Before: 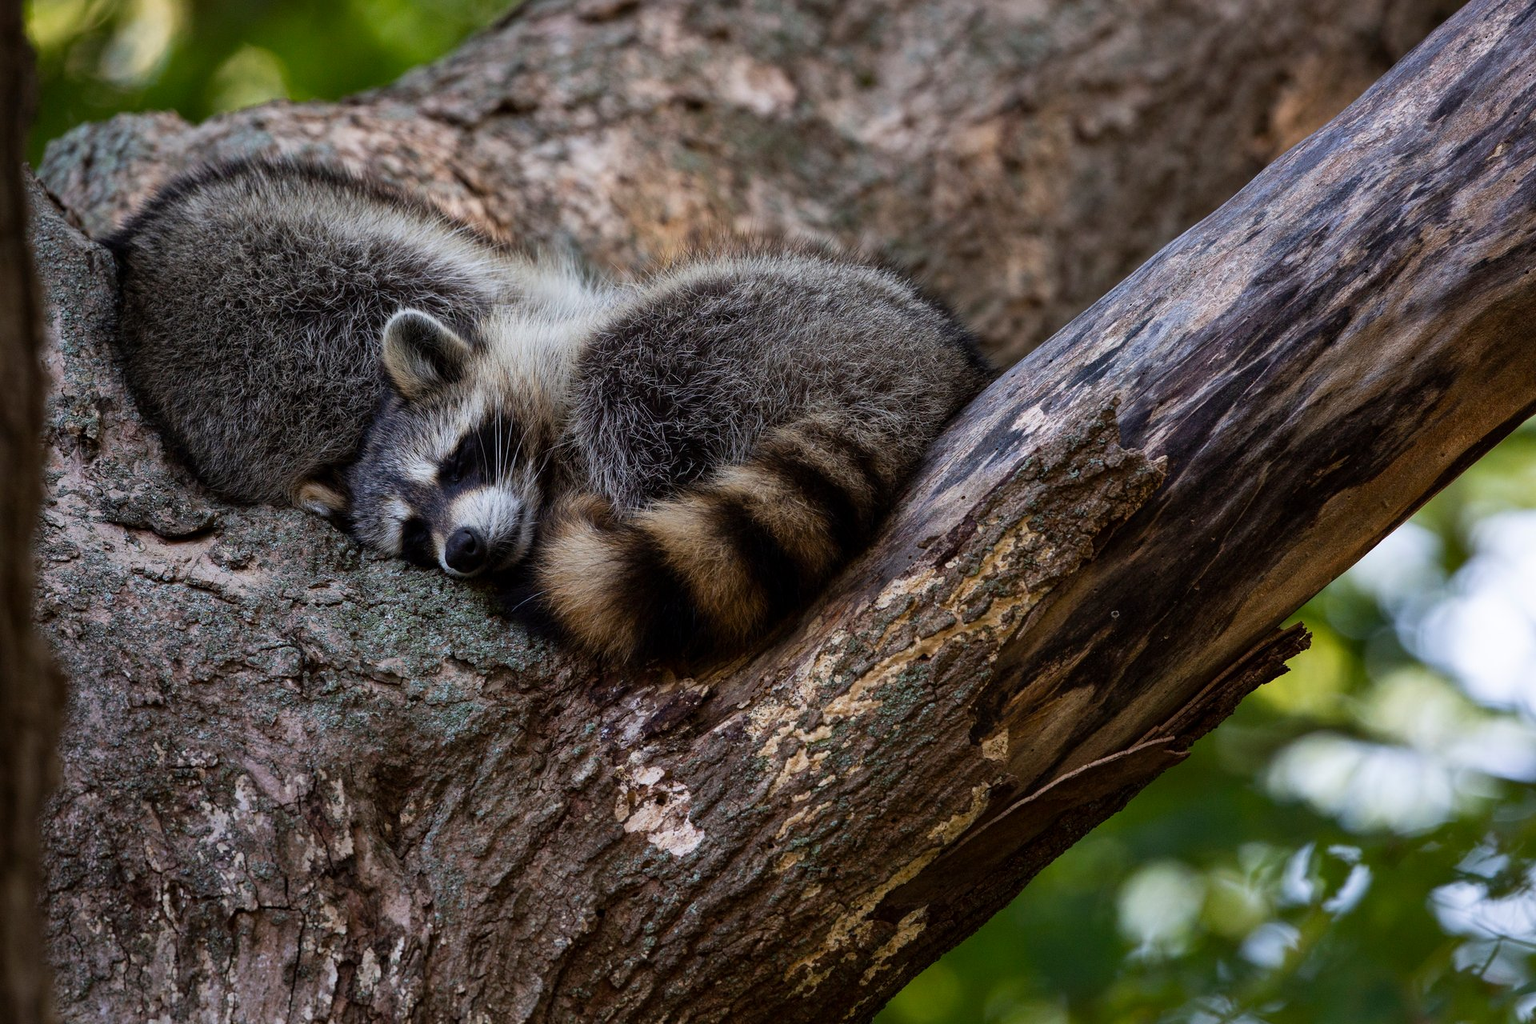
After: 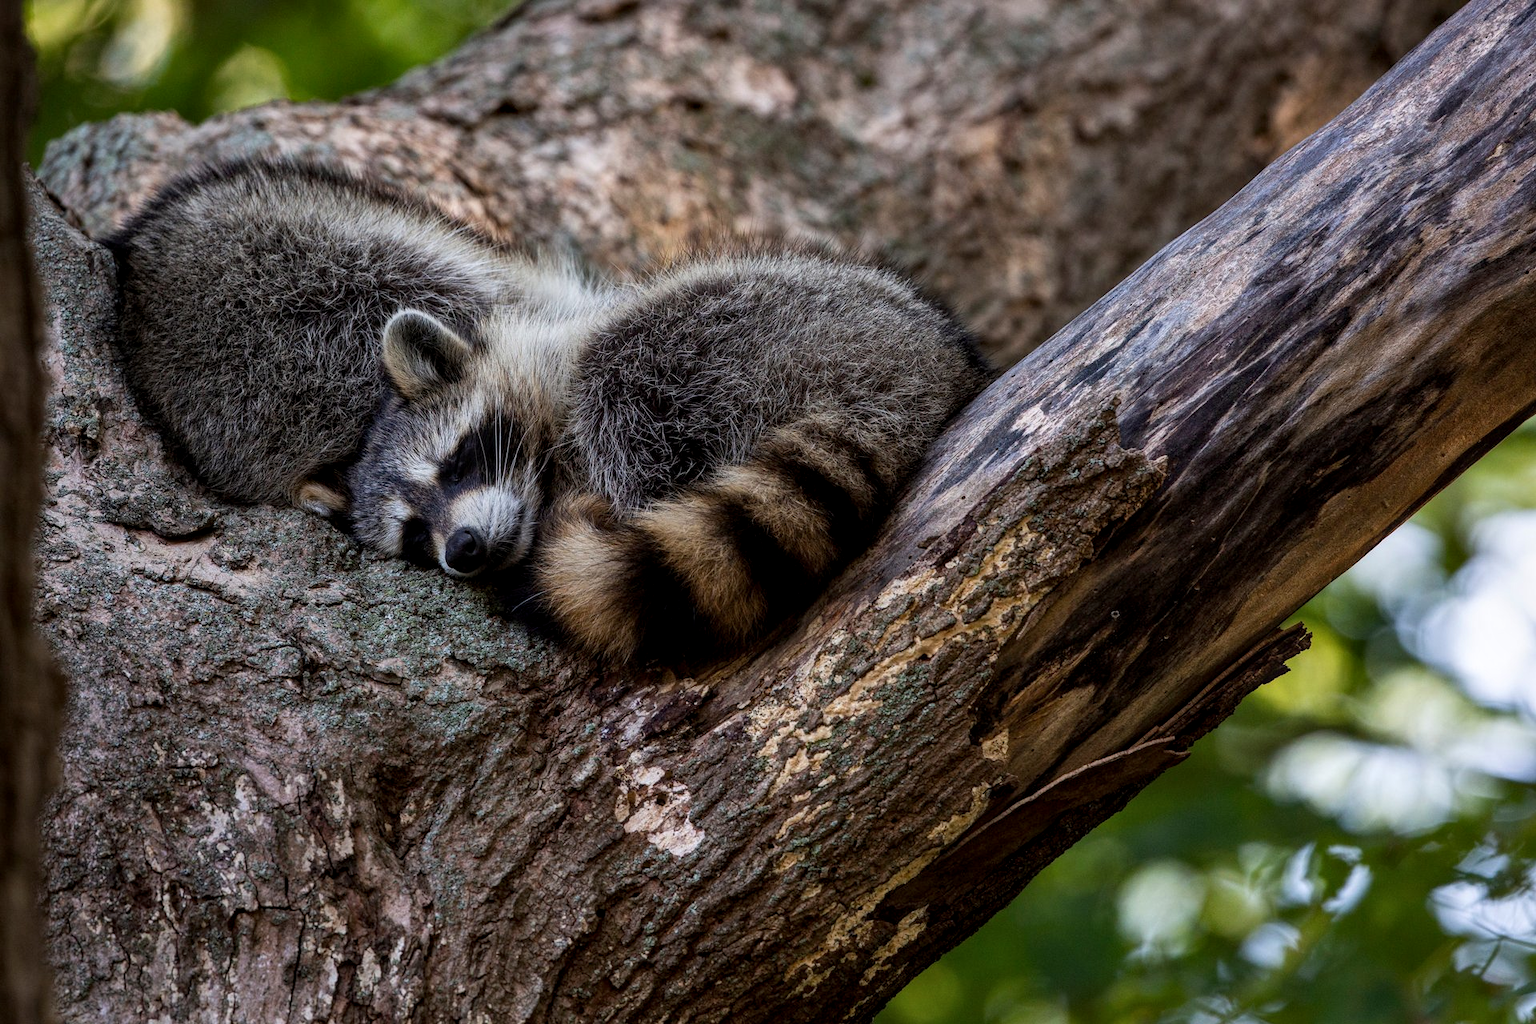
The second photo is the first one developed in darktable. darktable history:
local contrast: on, module defaults
tone equalizer: mask exposure compensation -0.508 EV
